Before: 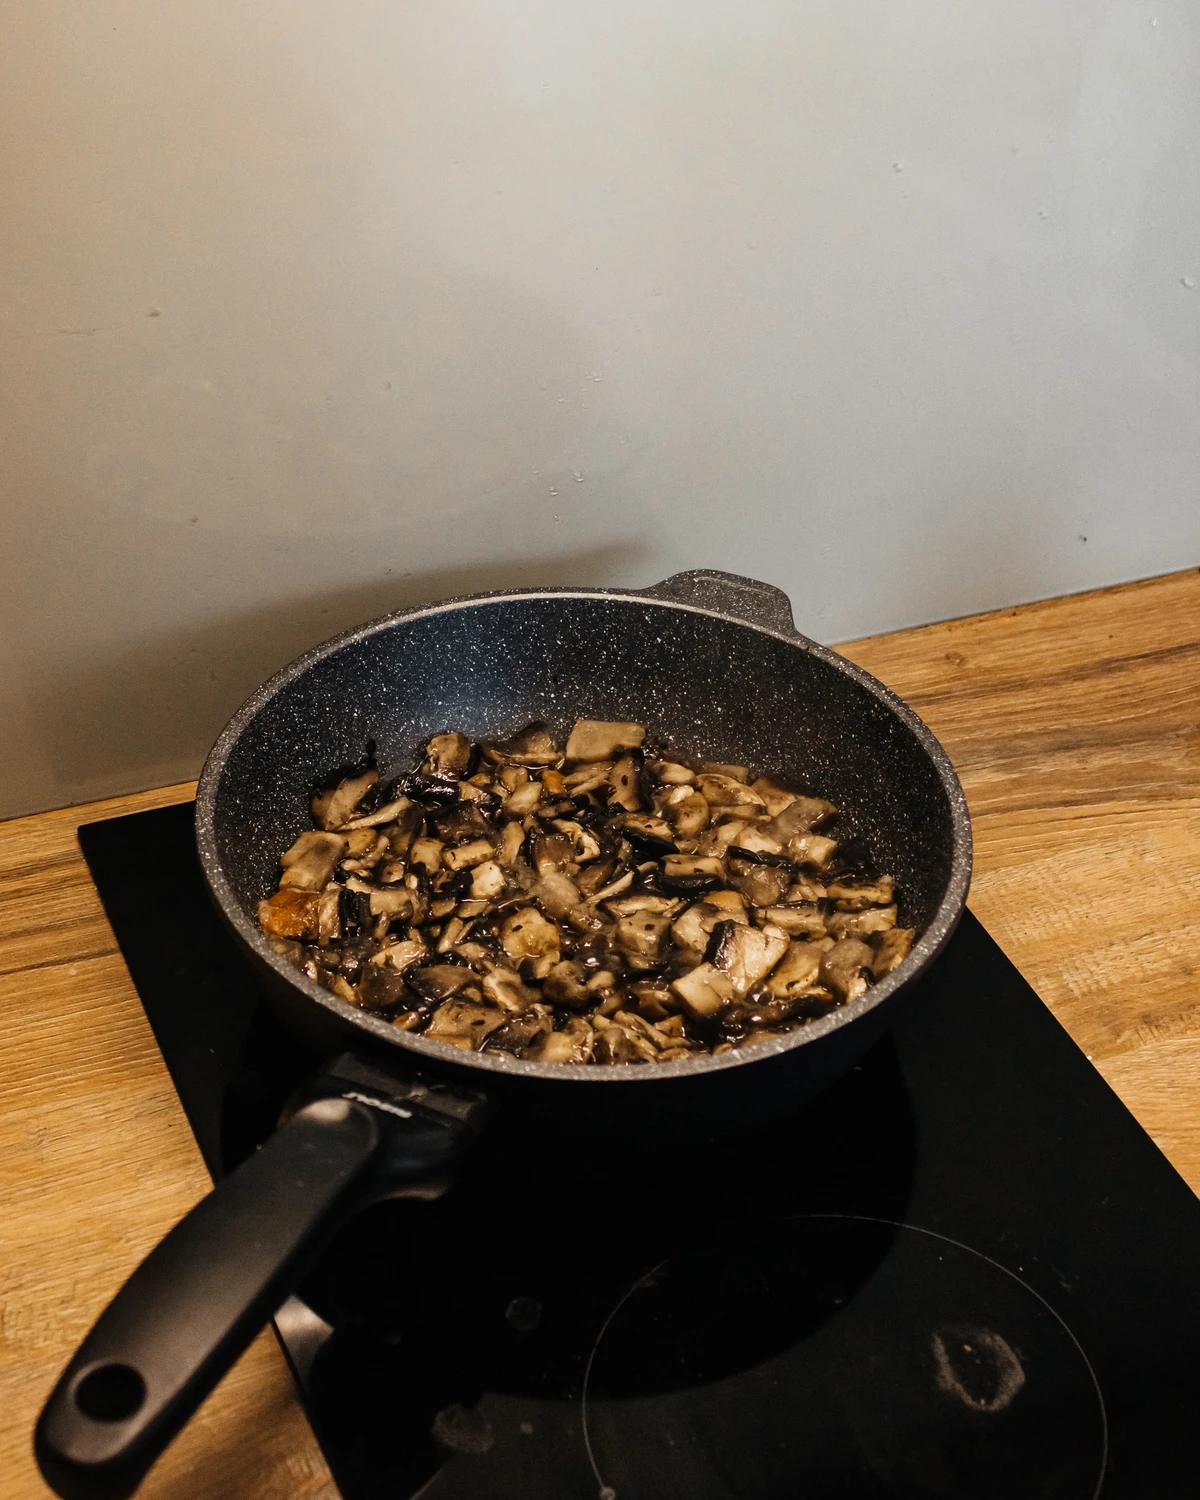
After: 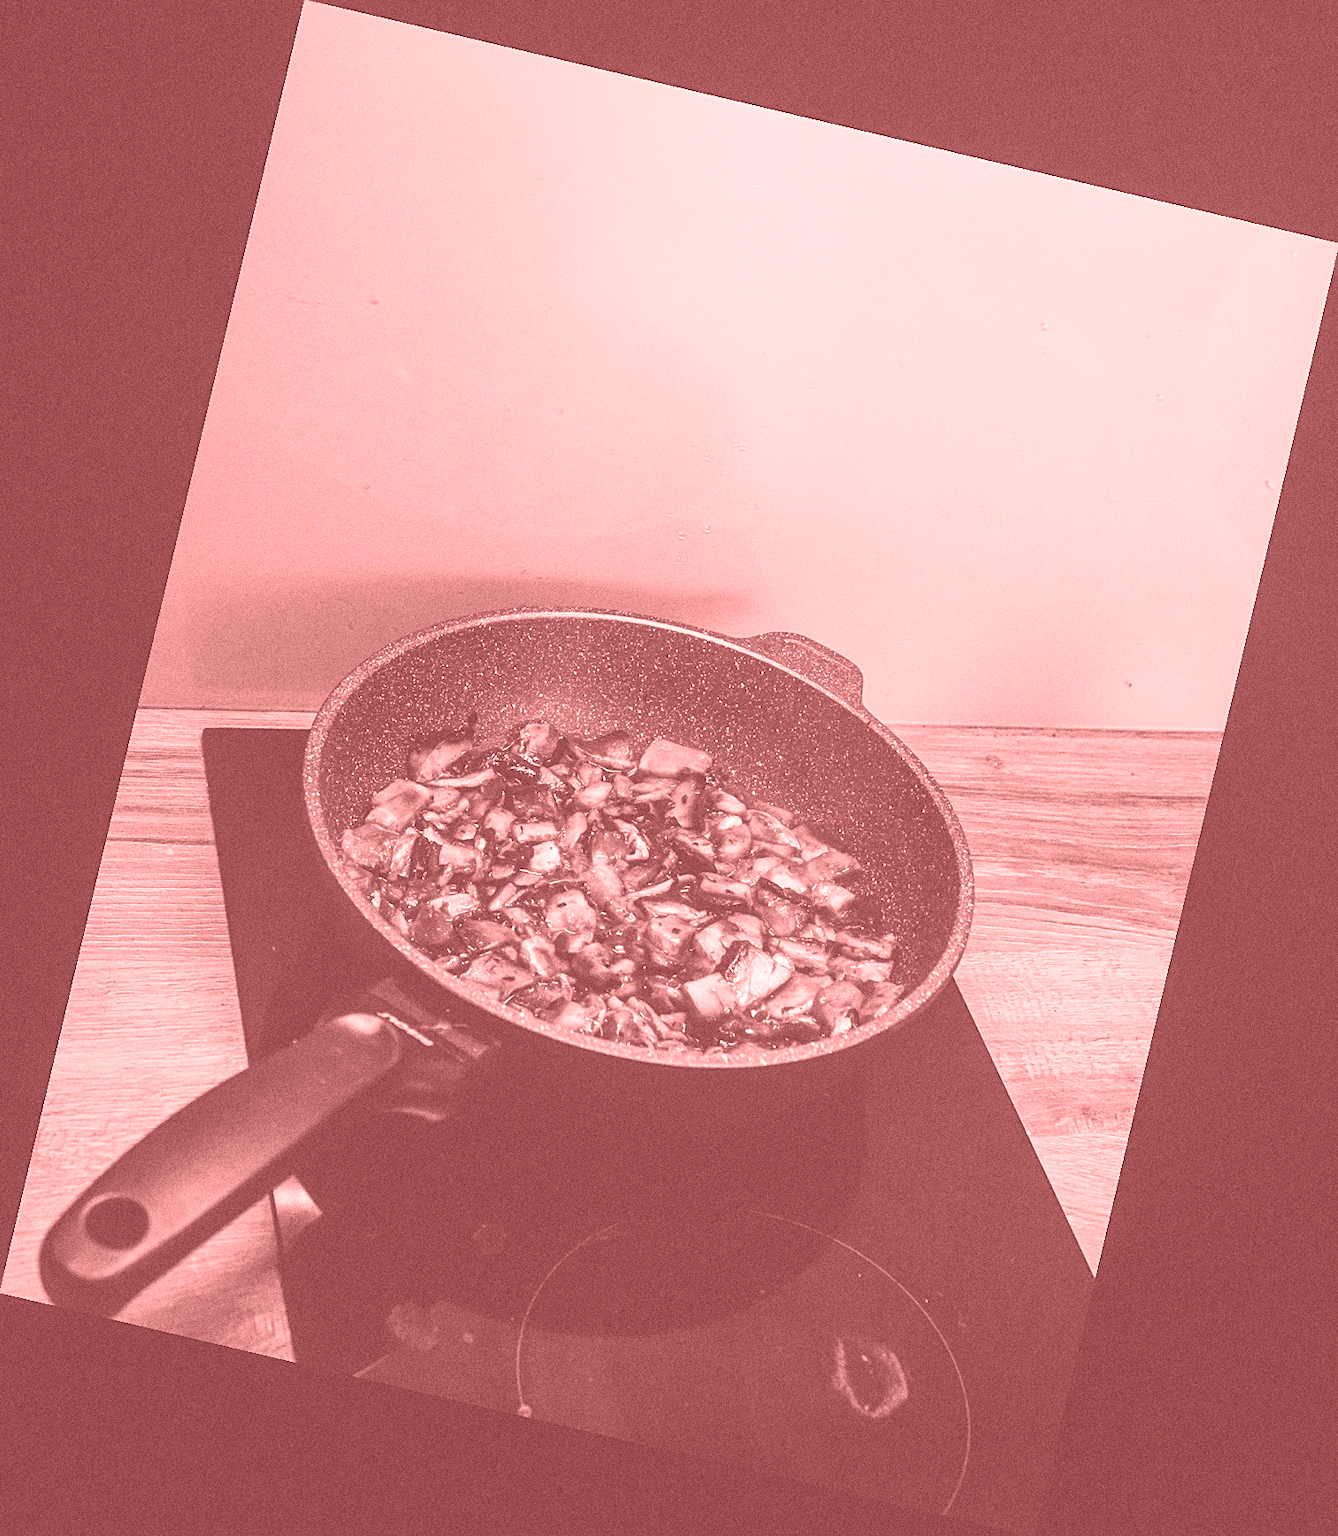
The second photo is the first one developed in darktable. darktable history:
colorize: saturation 51%, source mix 50.67%, lightness 50.67%
grain: coarseness 0.09 ISO, strength 40%
sharpen: on, module defaults
exposure: black level correction 0, exposure 1.125 EV, compensate exposure bias true, compensate highlight preservation false
tone equalizer: -8 EV -0.417 EV, -7 EV -0.389 EV, -6 EV -0.333 EV, -5 EV -0.222 EV, -3 EV 0.222 EV, -2 EV 0.333 EV, -1 EV 0.389 EV, +0 EV 0.417 EV, edges refinement/feathering 500, mask exposure compensation -1.57 EV, preserve details no
rotate and perspective: rotation 13.27°, automatic cropping off
local contrast: on, module defaults
